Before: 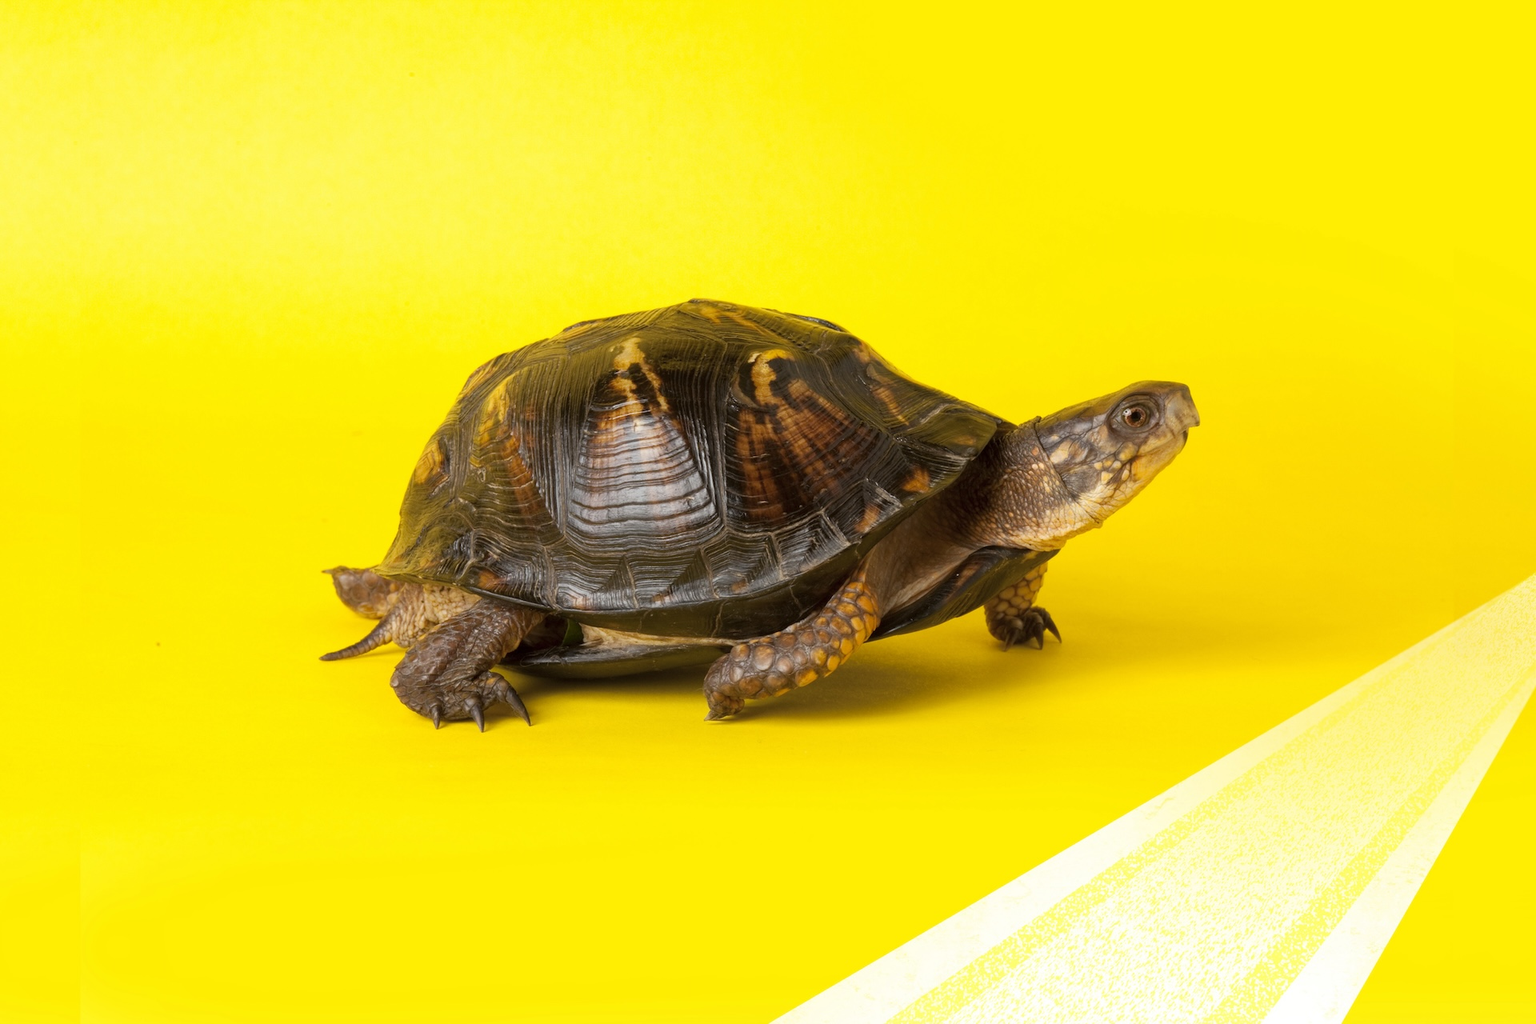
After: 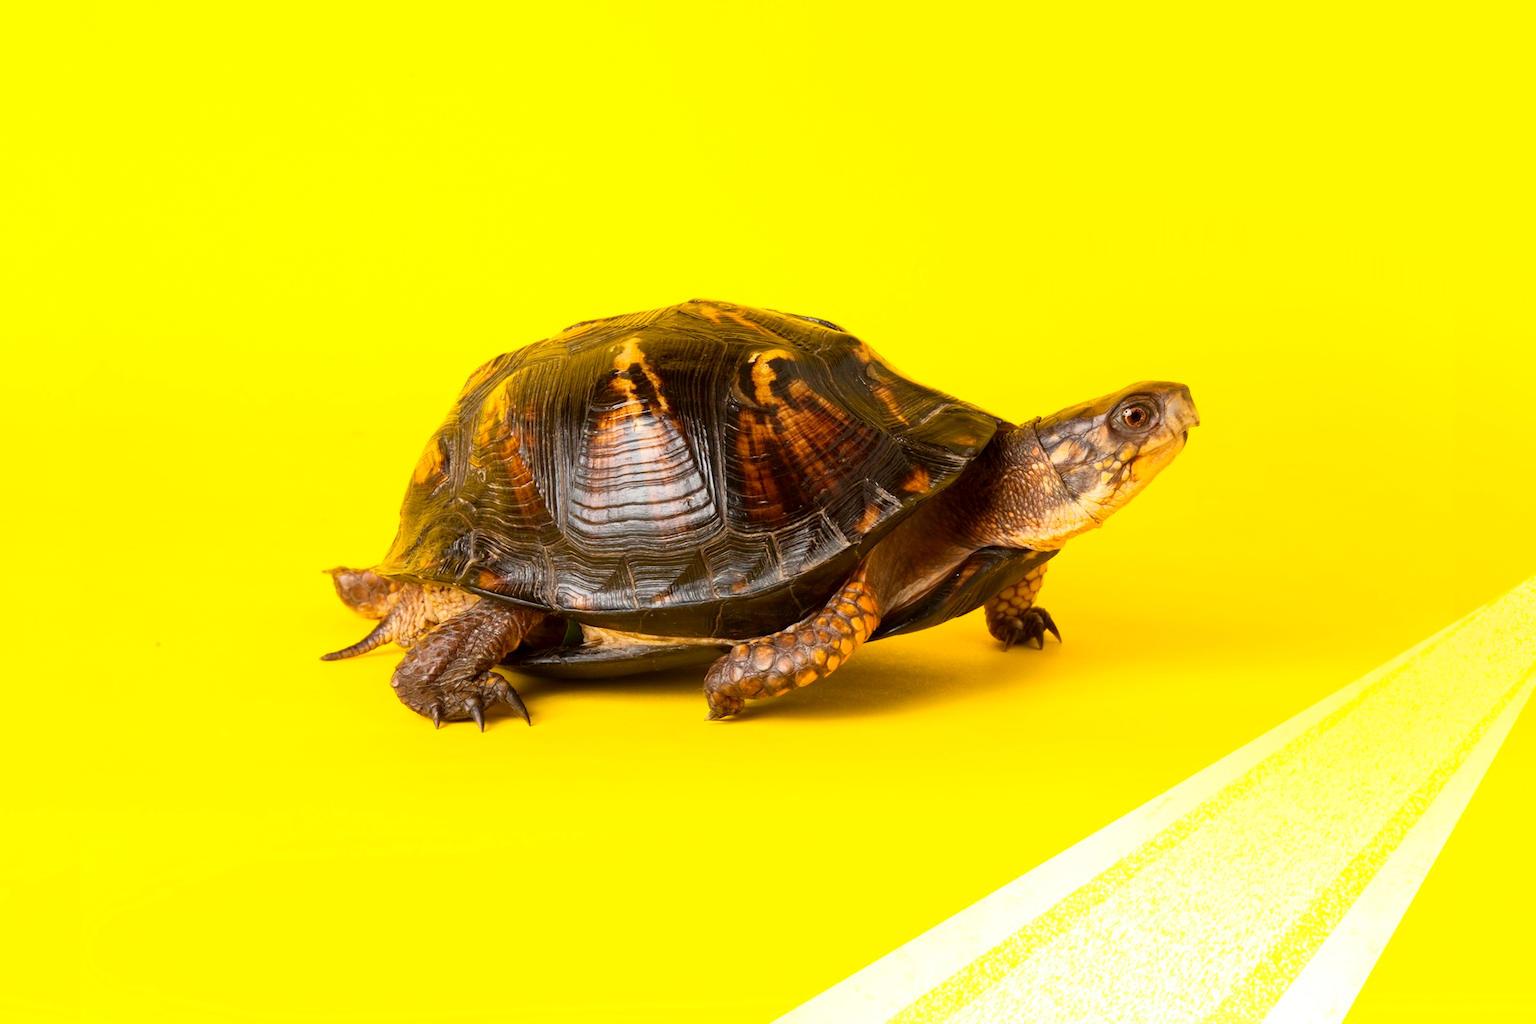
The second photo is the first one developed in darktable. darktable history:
contrast brightness saturation: contrast 0.227, brightness 0.101, saturation 0.288
